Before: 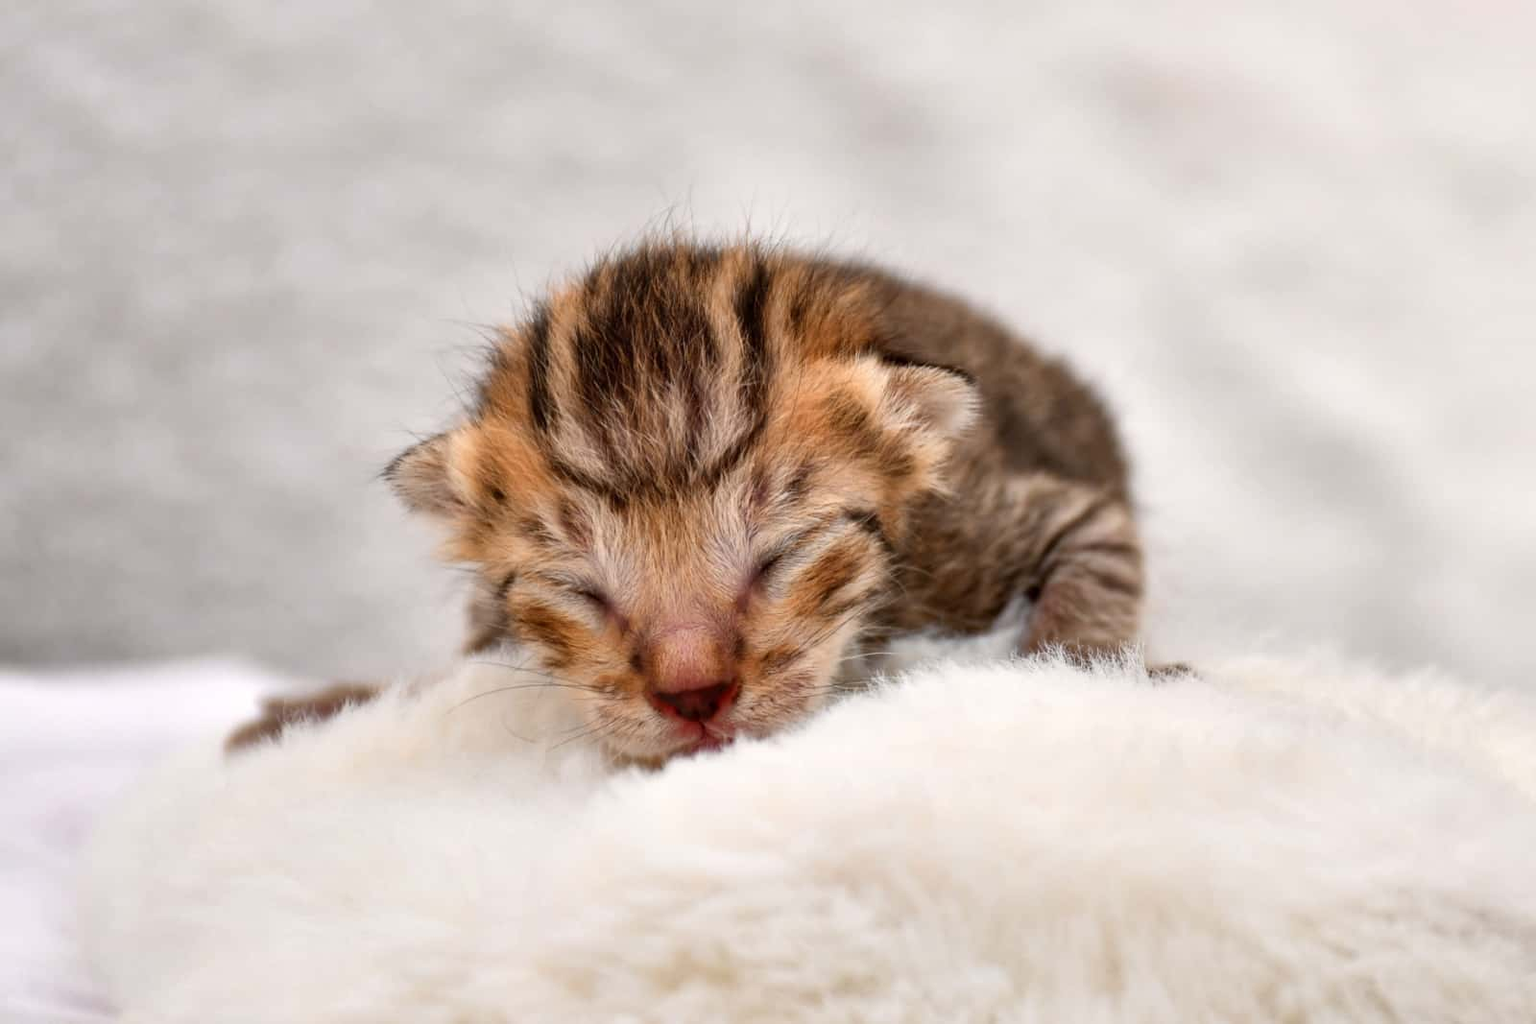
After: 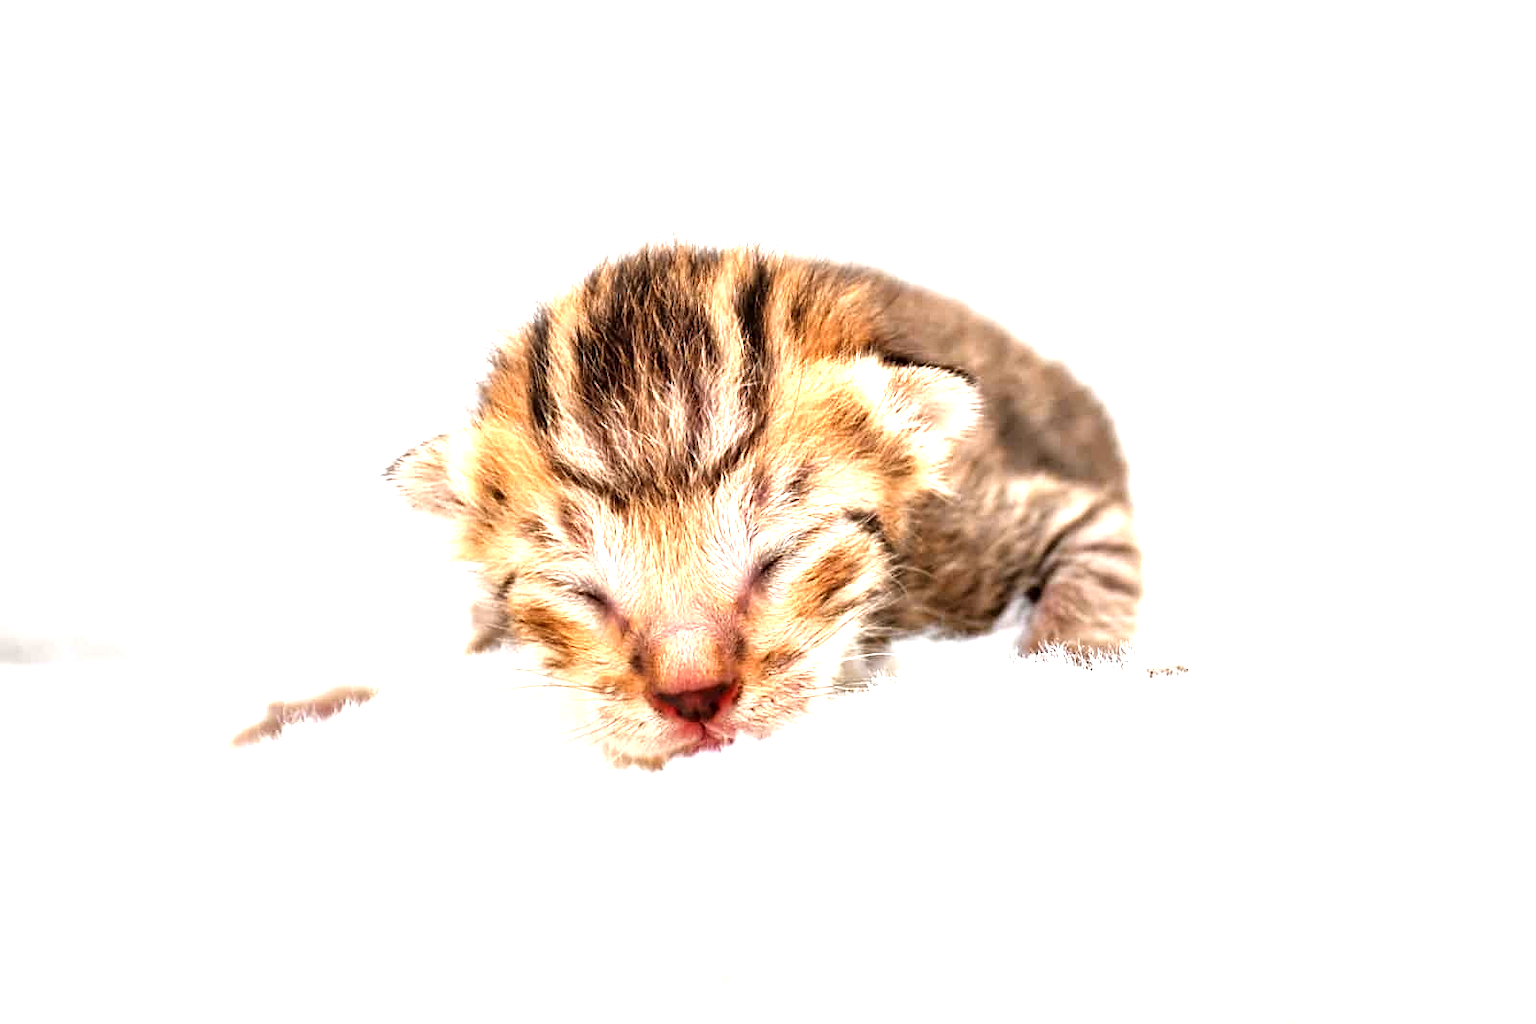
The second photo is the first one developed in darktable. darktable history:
sharpen: on, module defaults
exposure: black level correction 0, exposure 1.01 EV, compensate highlight preservation false
crop: left 0.004%
tone equalizer: -8 EV -0.712 EV, -7 EV -0.712 EV, -6 EV -0.608 EV, -5 EV -0.397 EV, -3 EV 0.382 EV, -2 EV 0.6 EV, -1 EV 0.681 EV, +0 EV 0.72 EV
